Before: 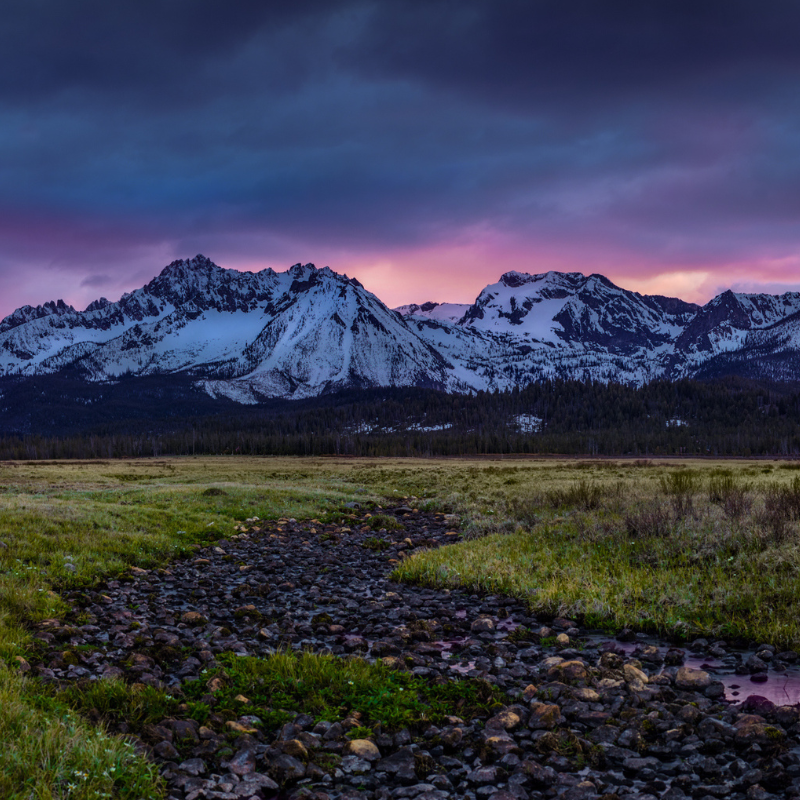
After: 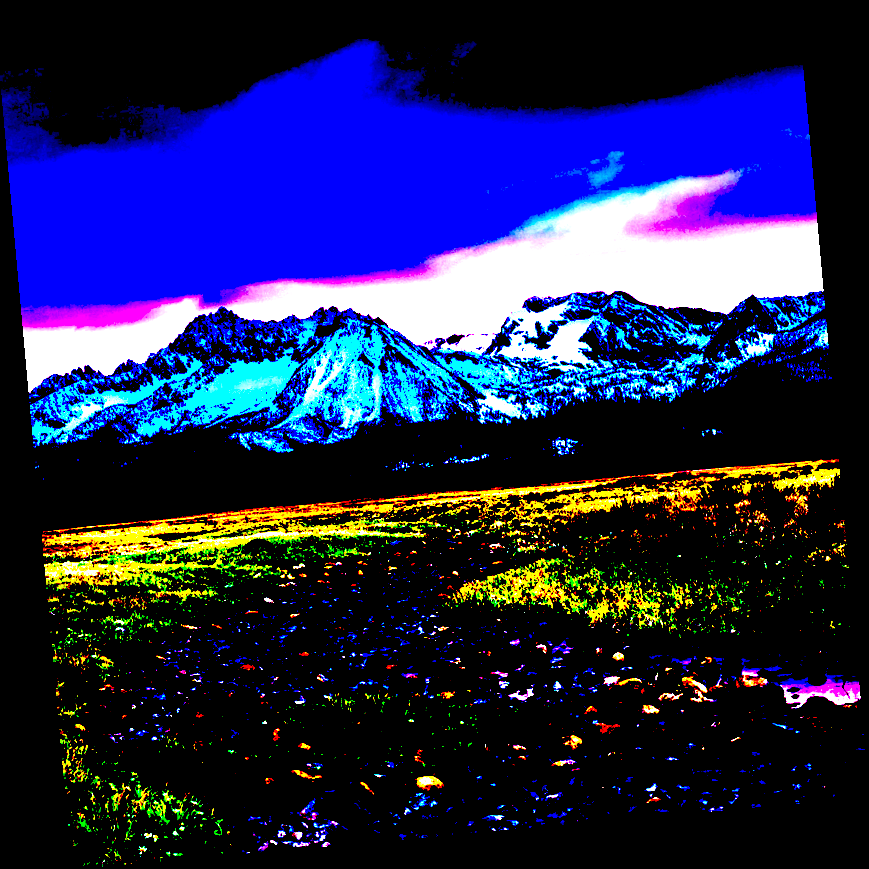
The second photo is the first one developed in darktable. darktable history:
exposure: black level correction 0.1, exposure 3 EV, compensate highlight preservation false
rotate and perspective: rotation -5.2°, automatic cropping off
